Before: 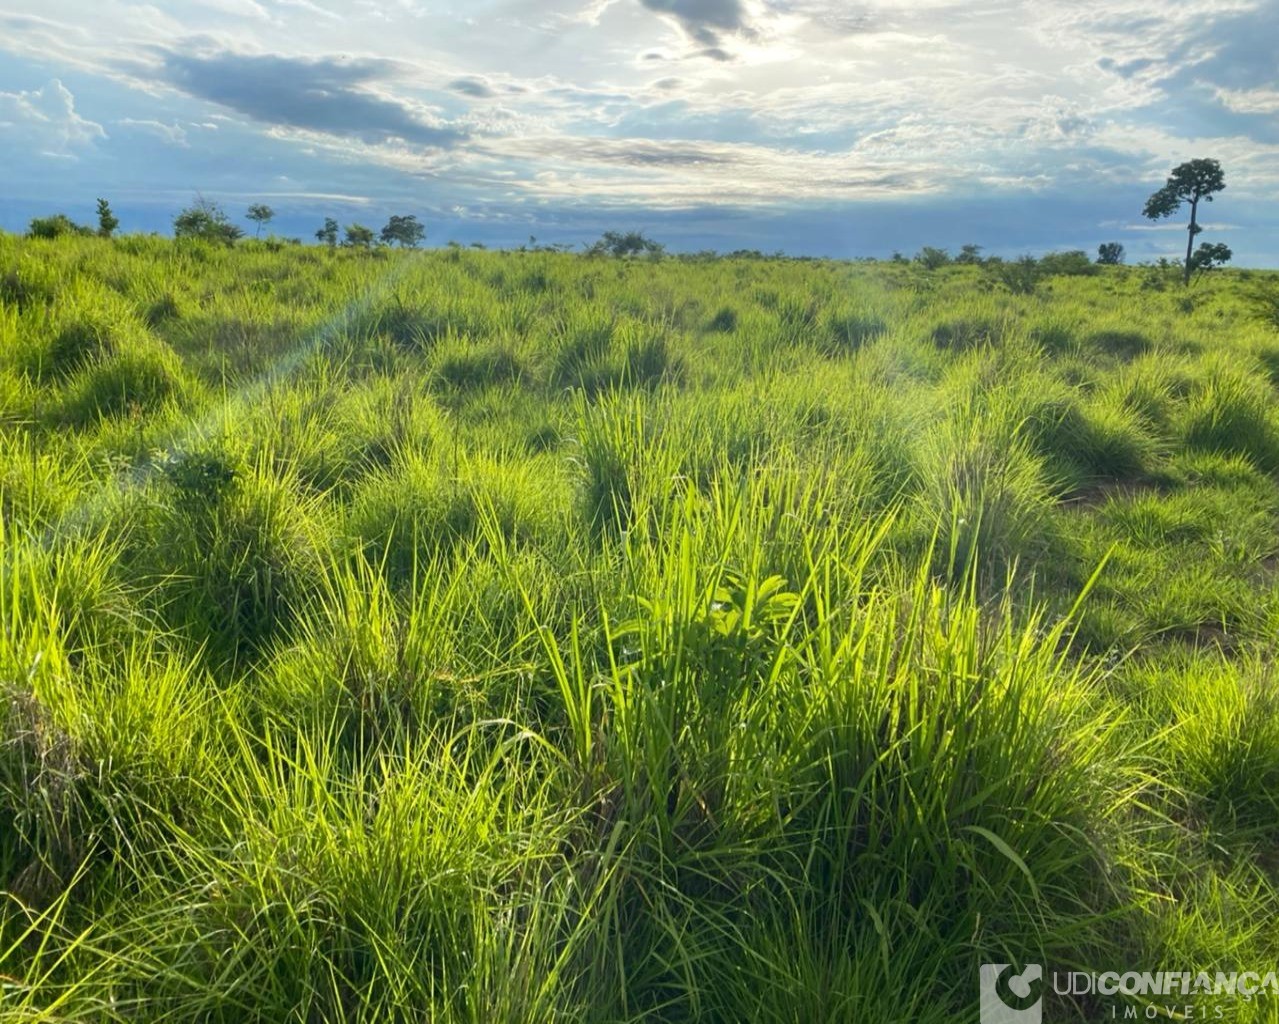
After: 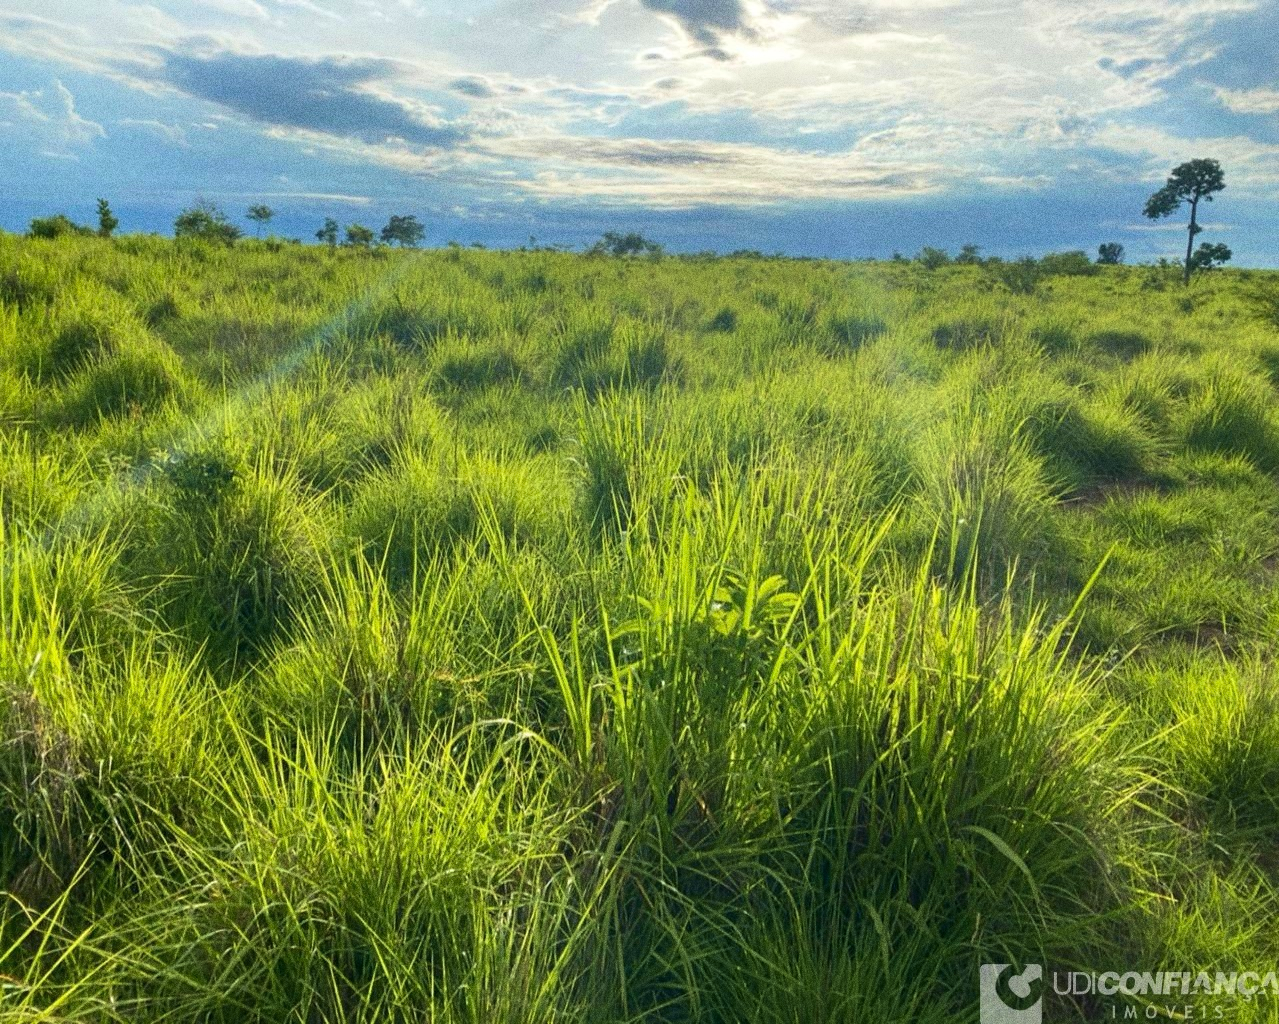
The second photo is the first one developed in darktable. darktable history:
grain: coarseness 0.09 ISO, strength 40%
velvia: on, module defaults
